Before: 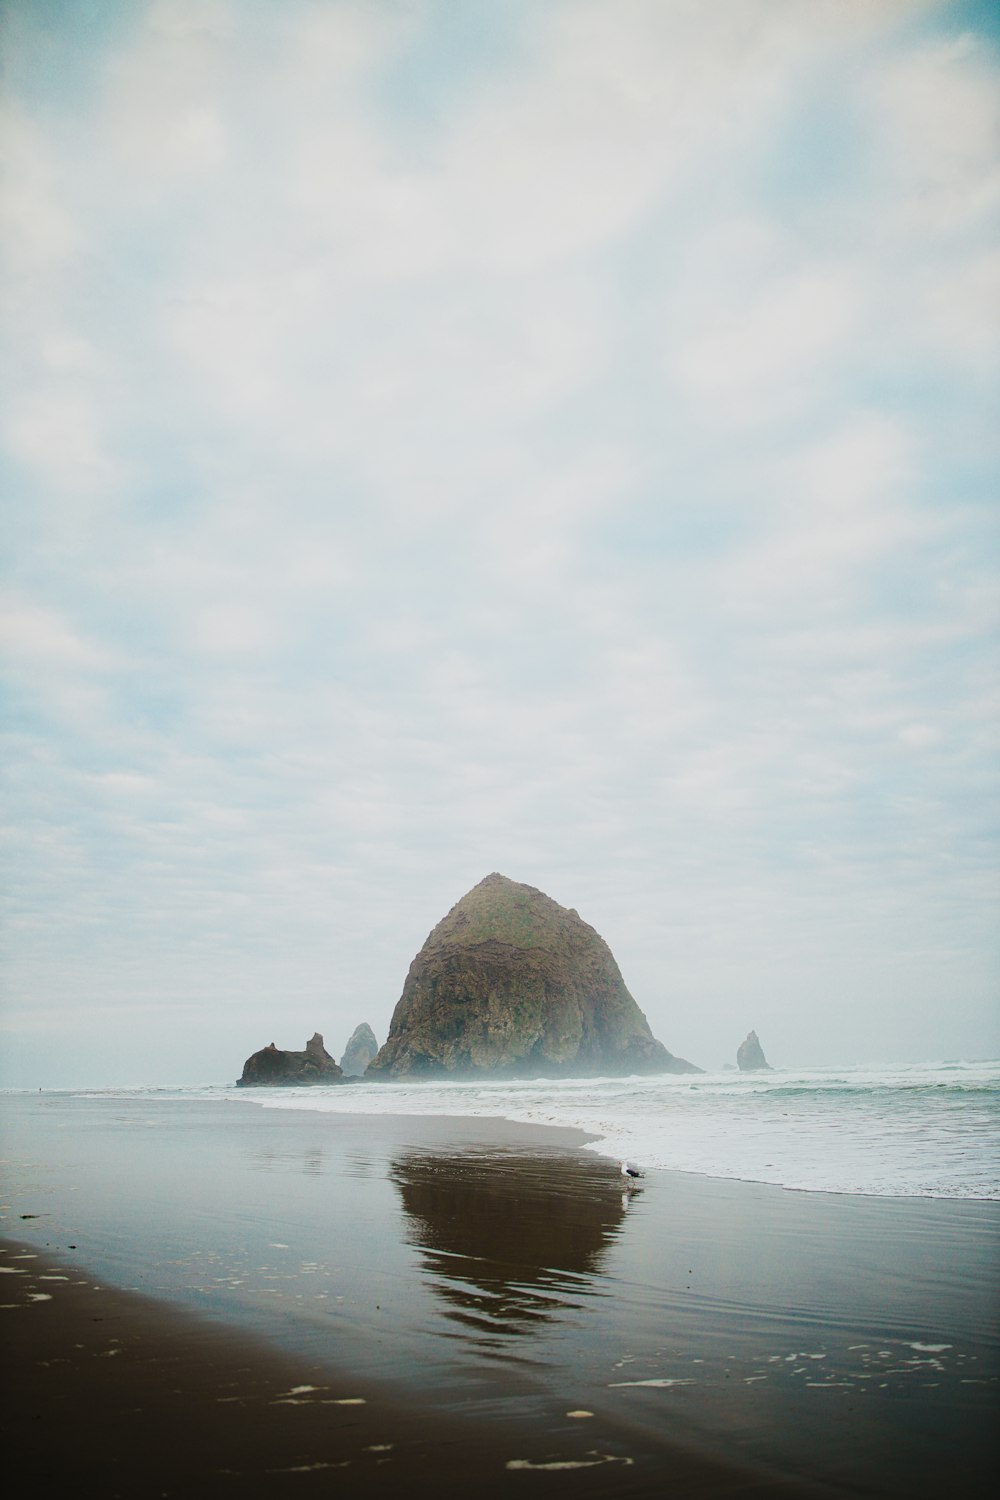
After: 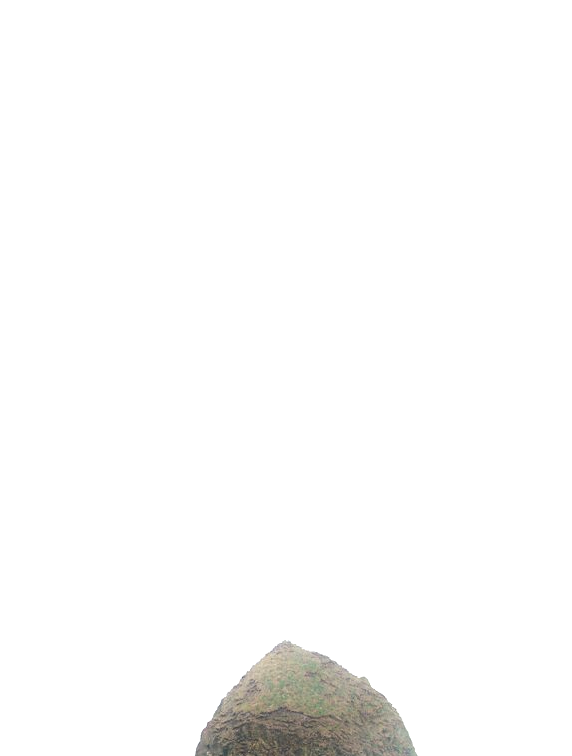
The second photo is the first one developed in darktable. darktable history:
tone equalizer: -8 EV -0.417 EV, -7 EV -0.389 EV, -6 EV -0.333 EV, -5 EV -0.222 EV, -3 EV 0.222 EV, -2 EV 0.333 EV, -1 EV 0.389 EV, +0 EV 0.417 EV, edges refinement/feathering 500, mask exposure compensation -1.57 EV, preserve details no
crop: left 20.932%, top 15.471%, right 21.848%, bottom 34.081%
exposure: exposure 0.6 EV, compensate highlight preservation false
